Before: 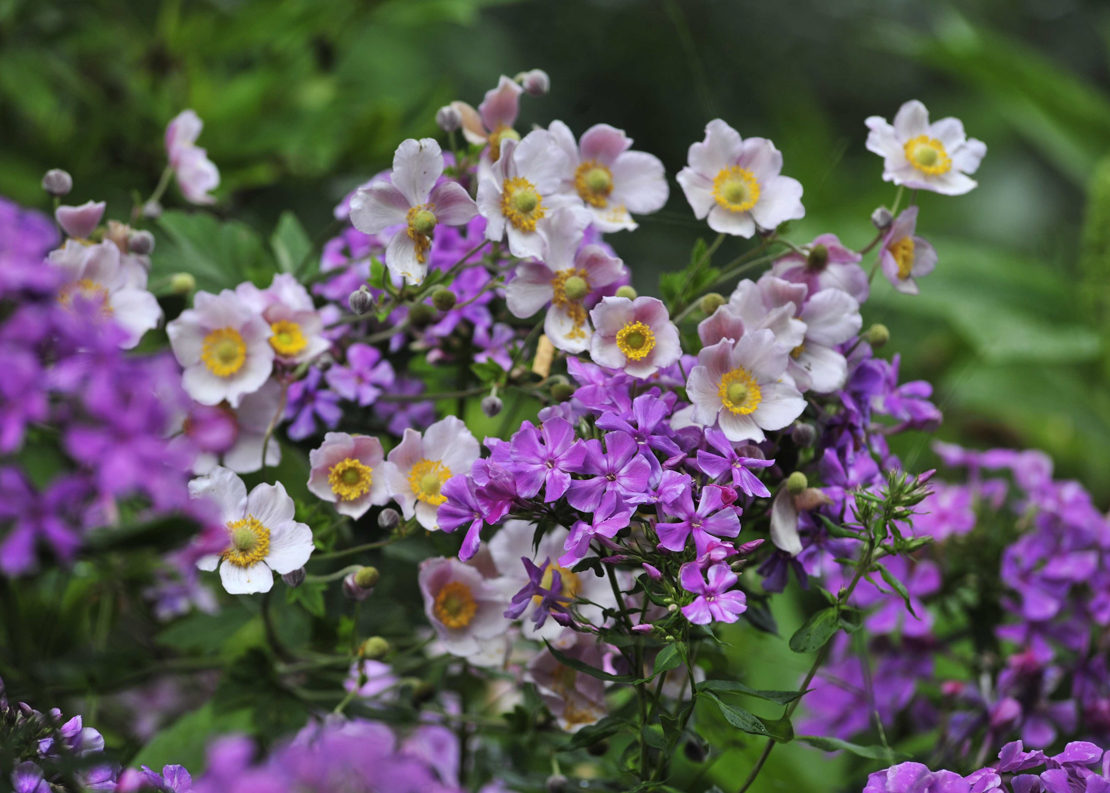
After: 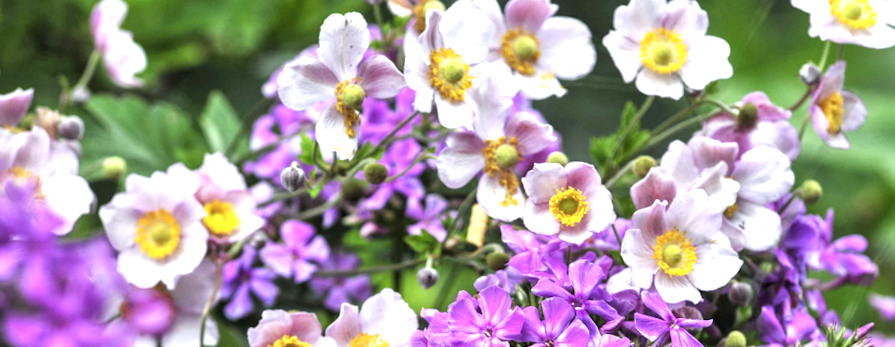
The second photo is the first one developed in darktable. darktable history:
exposure: black level correction 0.001, exposure 1.116 EV, compensate highlight preservation false
rotate and perspective: rotation -2.29°, automatic cropping off
local contrast: detail 130%
crop: left 7.036%, top 18.398%, right 14.379%, bottom 40.043%
white balance: red 0.986, blue 1.01
